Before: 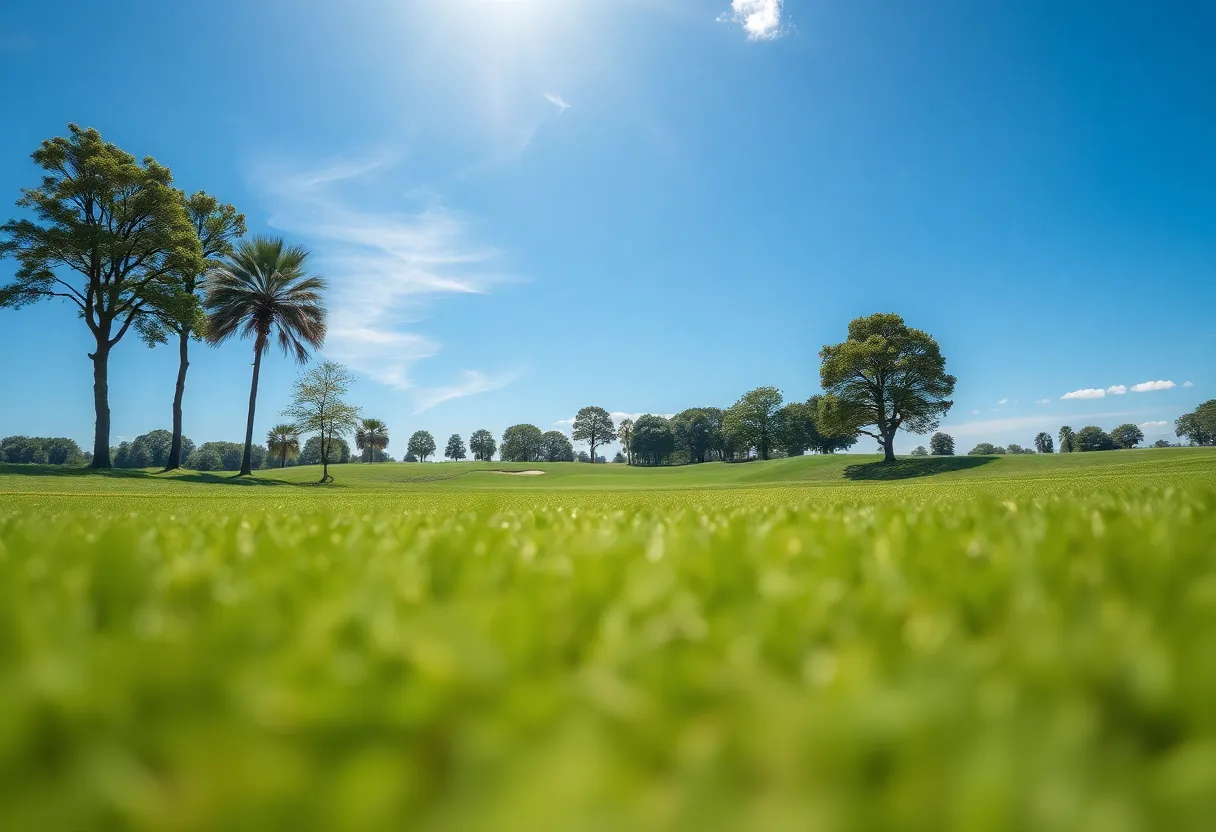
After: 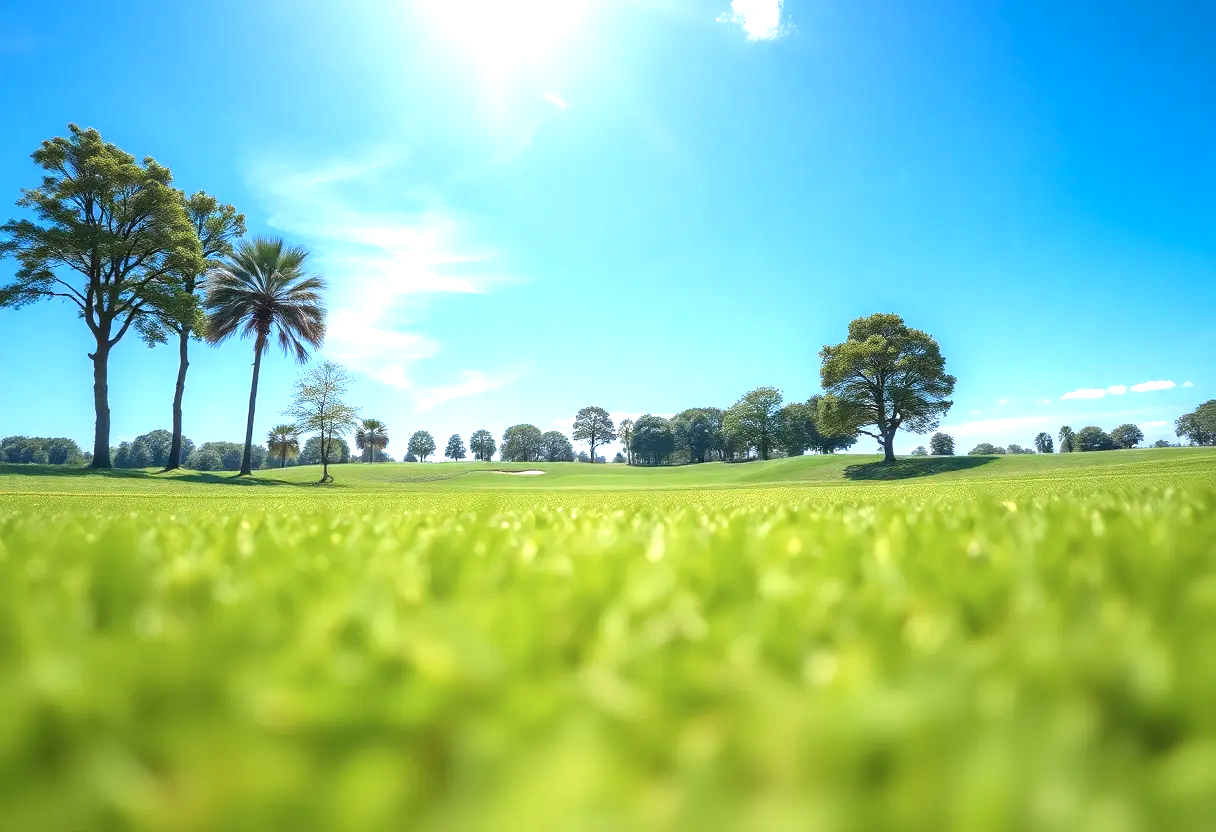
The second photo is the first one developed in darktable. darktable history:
white balance: emerald 1
color calibration: illuminant as shot in camera, x 0.358, y 0.373, temperature 4628.91 K
exposure: exposure 0.935 EV, compensate highlight preservation false
